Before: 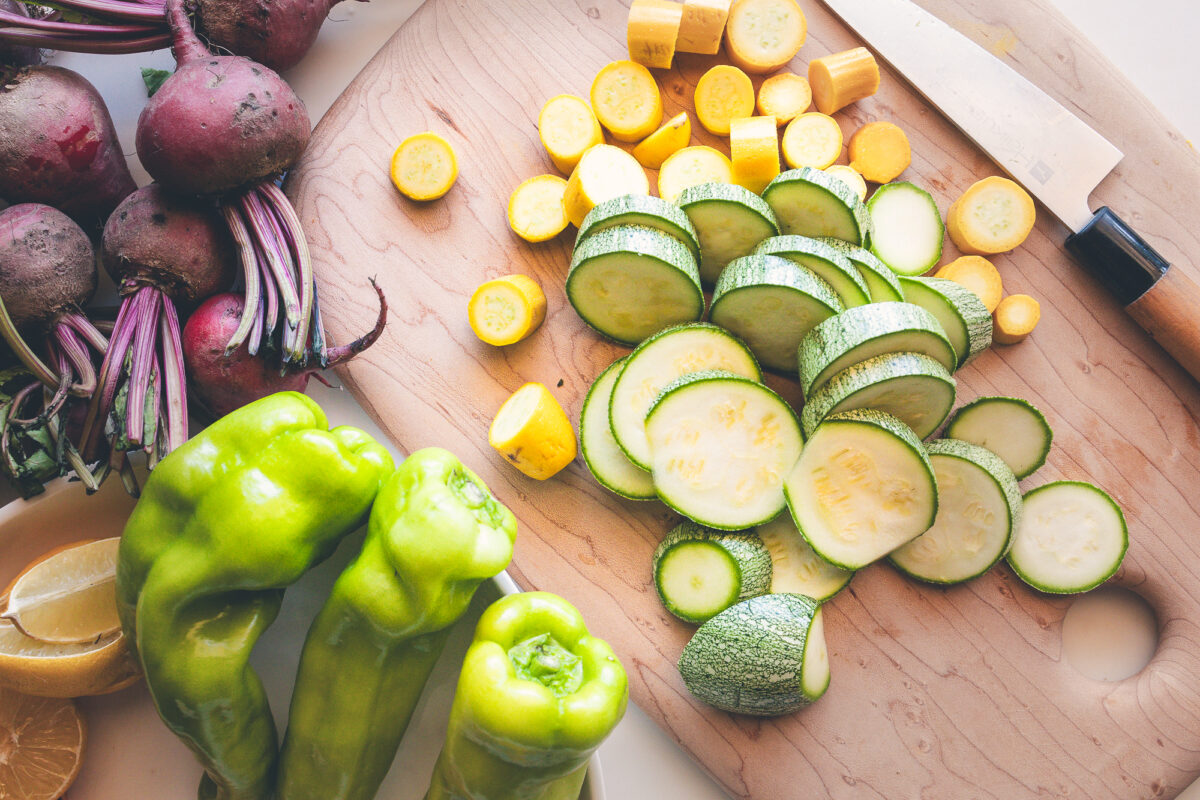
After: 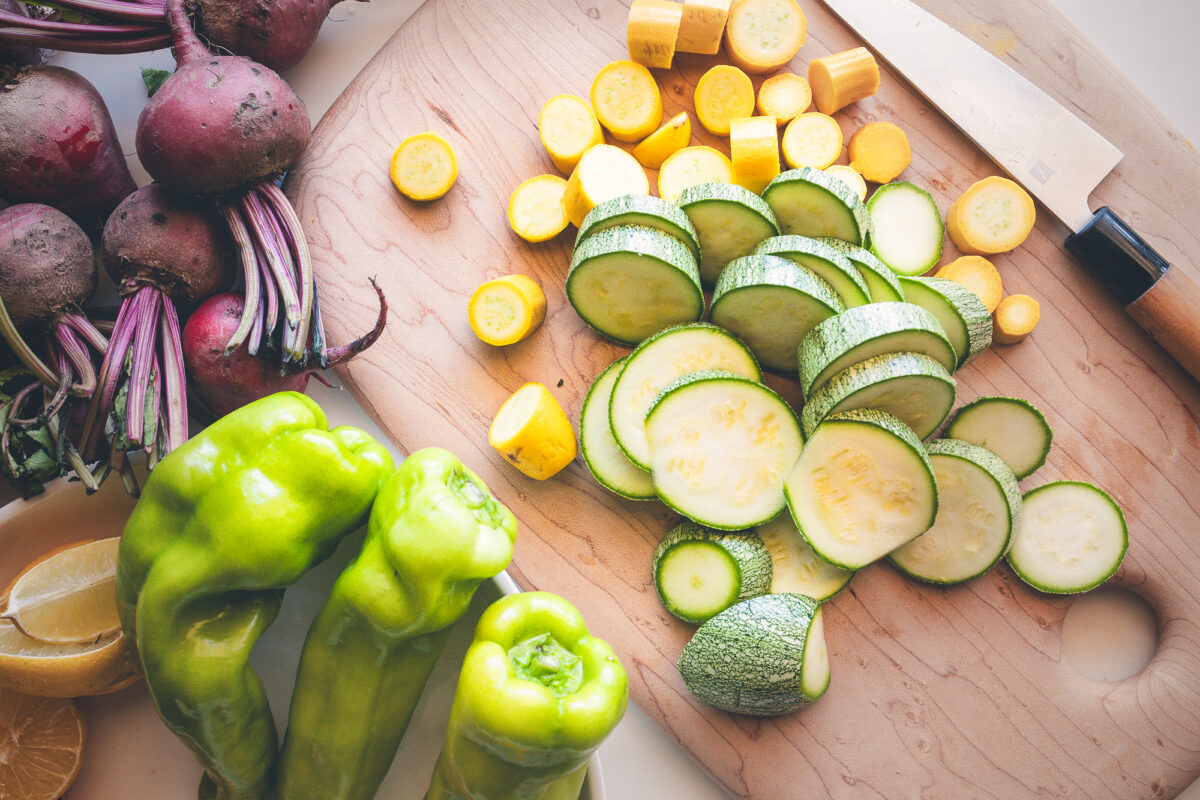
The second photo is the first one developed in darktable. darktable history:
vignetting: fall-off radius 60.47%, saturation 0.001, unbound false
